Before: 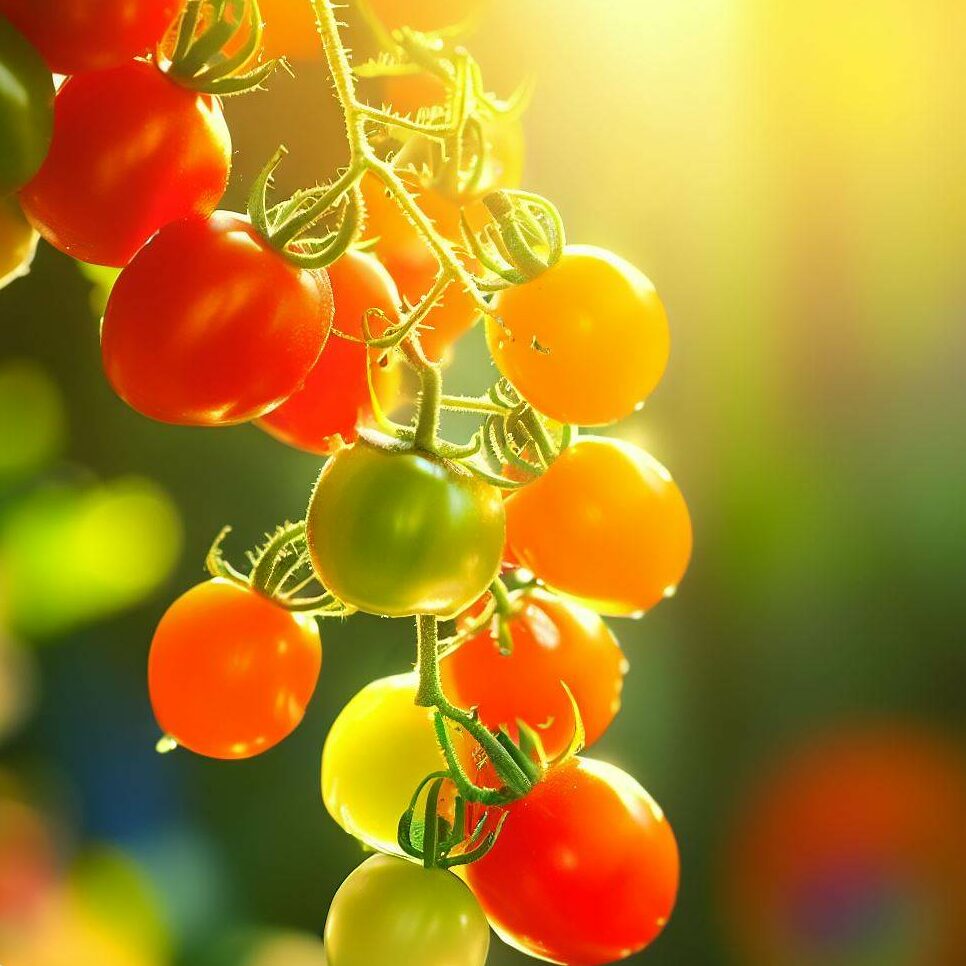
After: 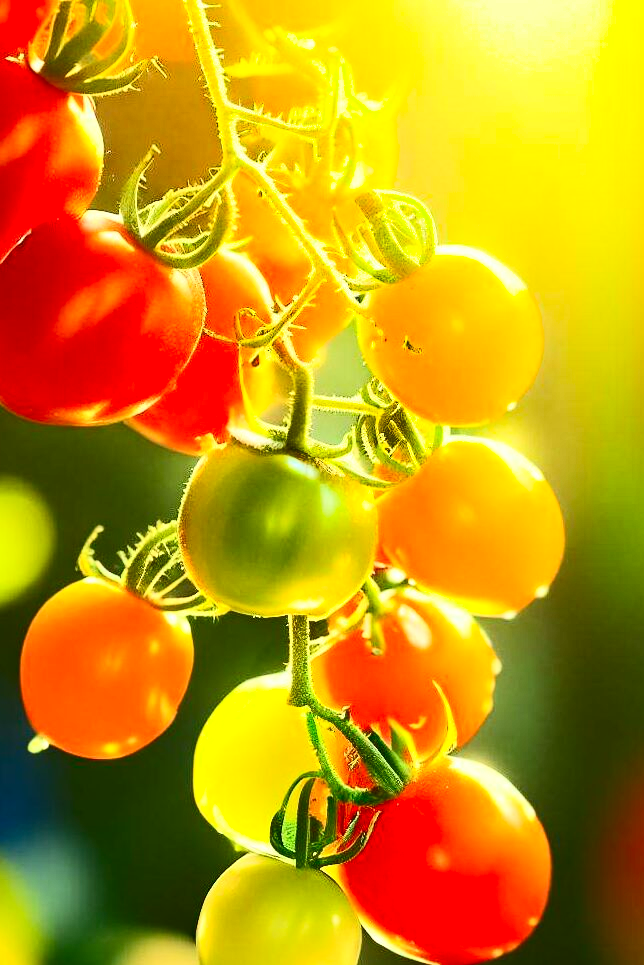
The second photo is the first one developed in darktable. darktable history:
shadows and highlights: low approximation 0.01, soften with gaussian
crop and rotate: left 13.328%, right 19.958%
contrast brightness saturation: contrast 0.412, brightness 0.105, saturation 0.211
